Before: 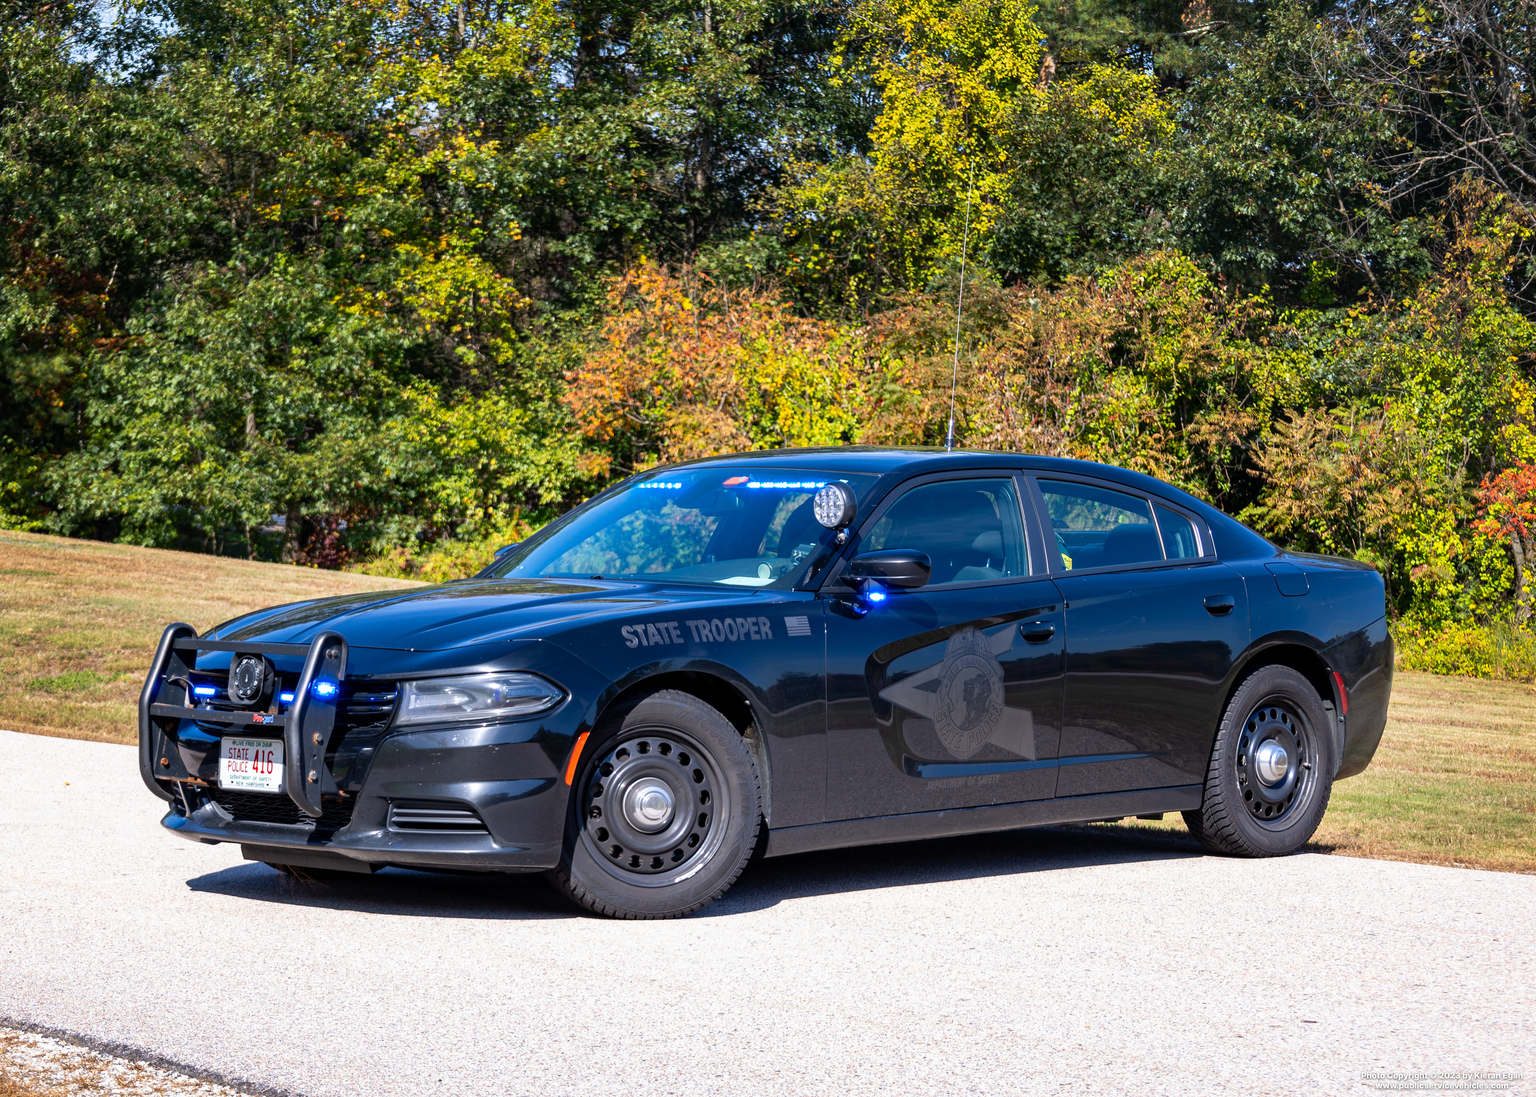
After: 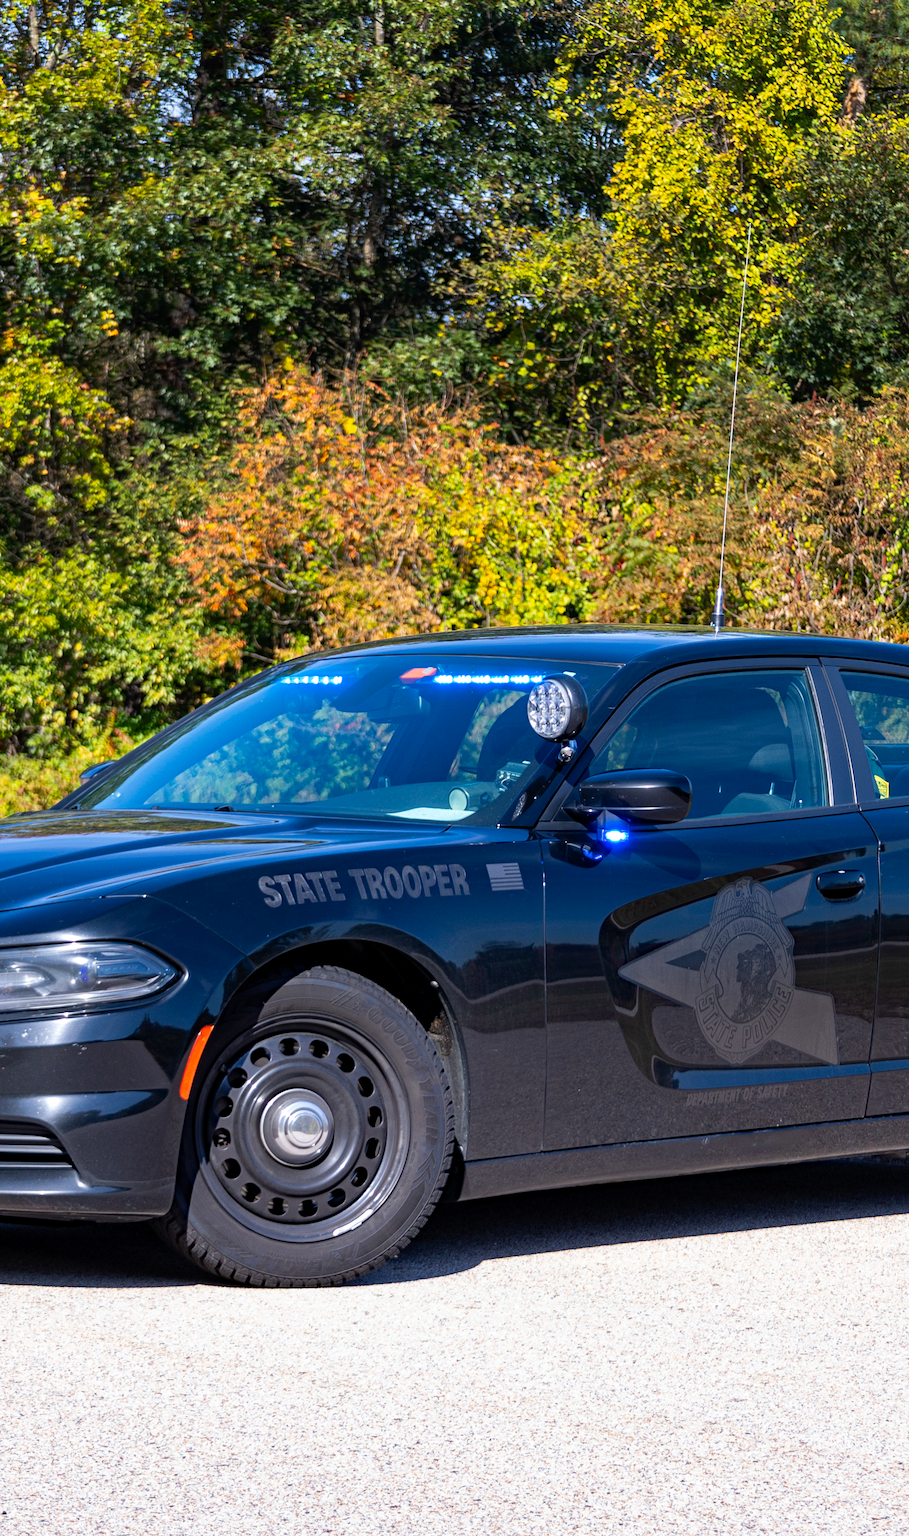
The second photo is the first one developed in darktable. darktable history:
haze removal: compatibility mode true, adaptive false
crop: left 28.485%, right 29.229%
levels: white 99.98%
